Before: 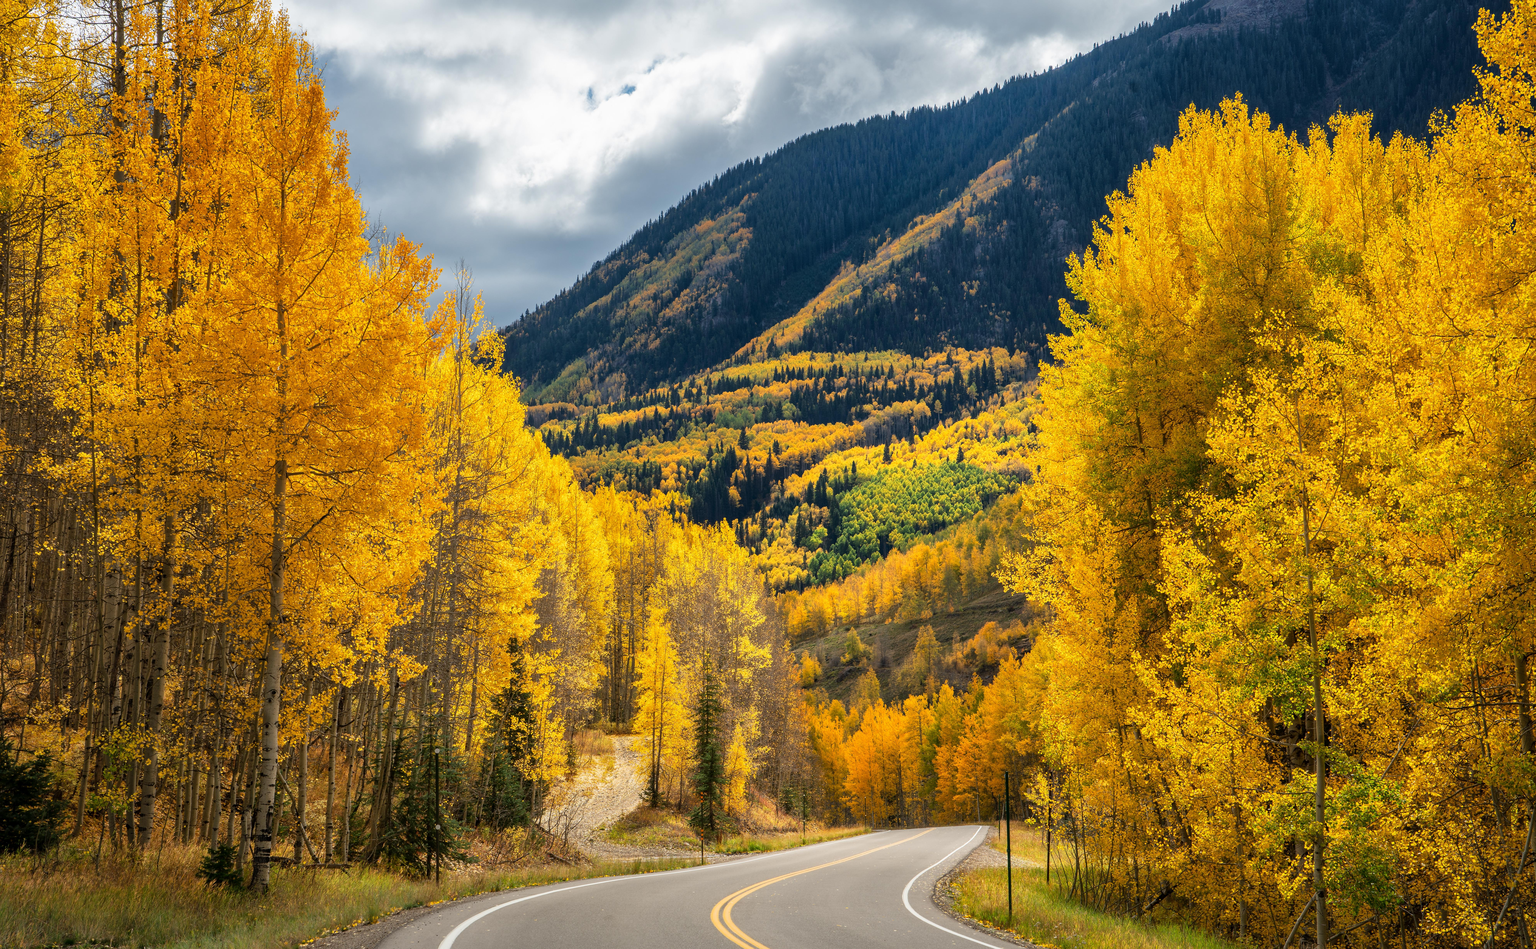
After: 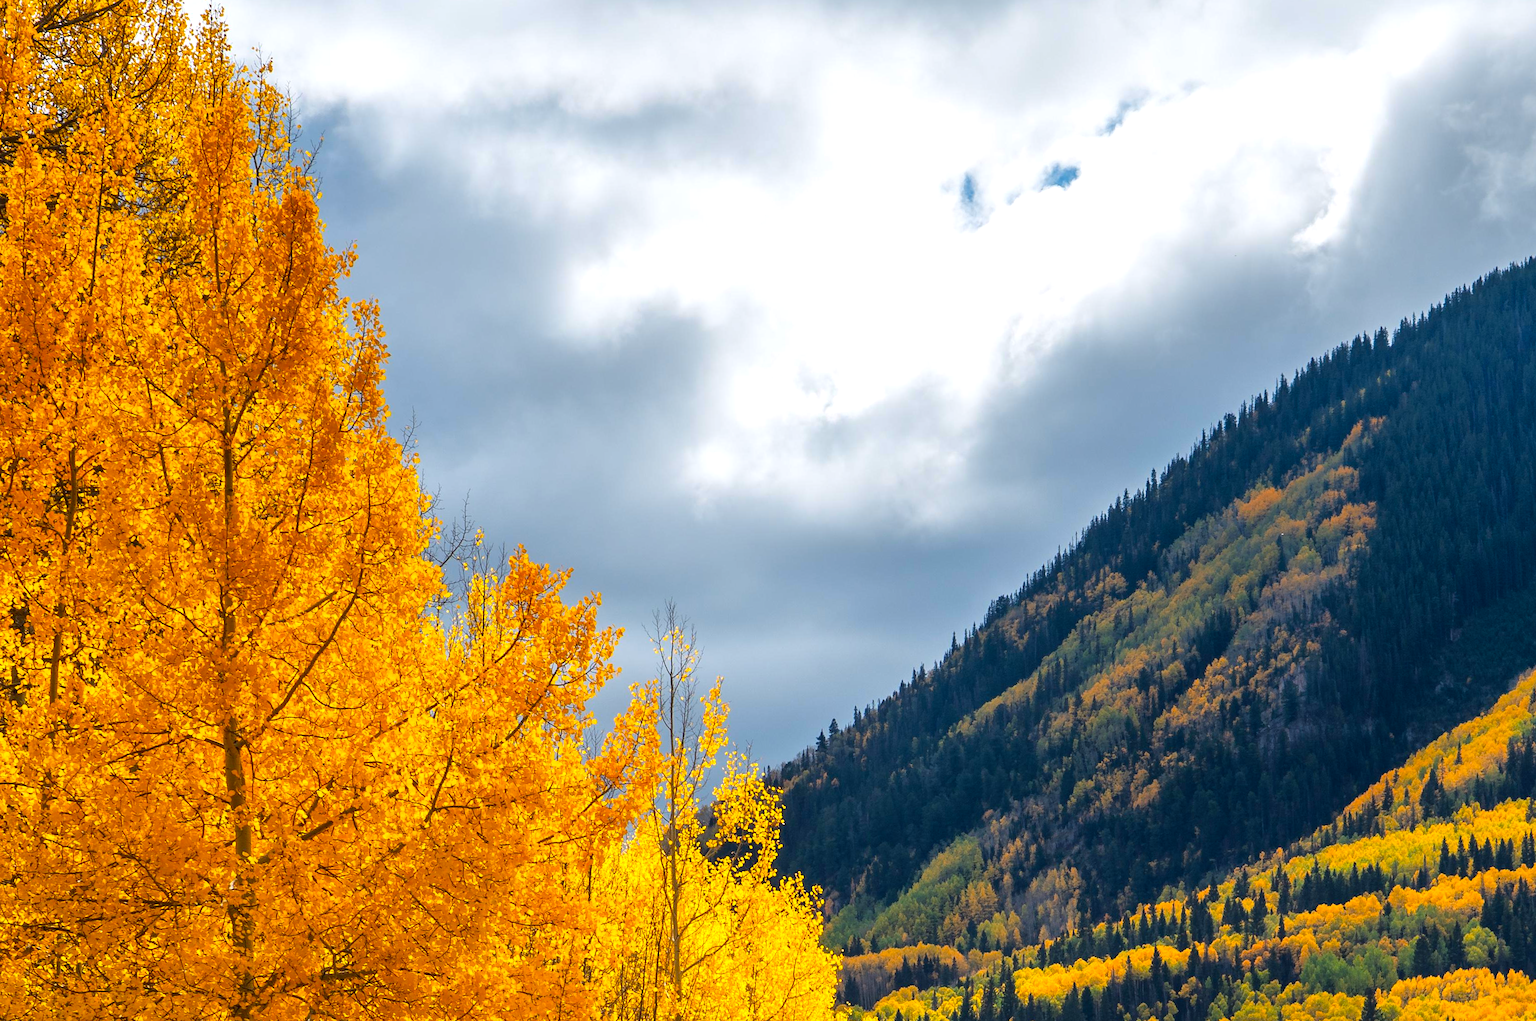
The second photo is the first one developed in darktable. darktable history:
color balance: lift [1, 1.001, 0.999, 1.001], gamma [1, 1.004, 1.007, 0.993], gain [1, 0.991, 0.987, 1.013], contrast 10%, output saturation 120%
crop and rotate: left 10.817%, top 0.062%, right 47.194%, bottom 53.626%
rotate and perspective: rotation -2°, crop left 0.022, crop right 0.978, crop top 0.049, crop bottom 0.951
